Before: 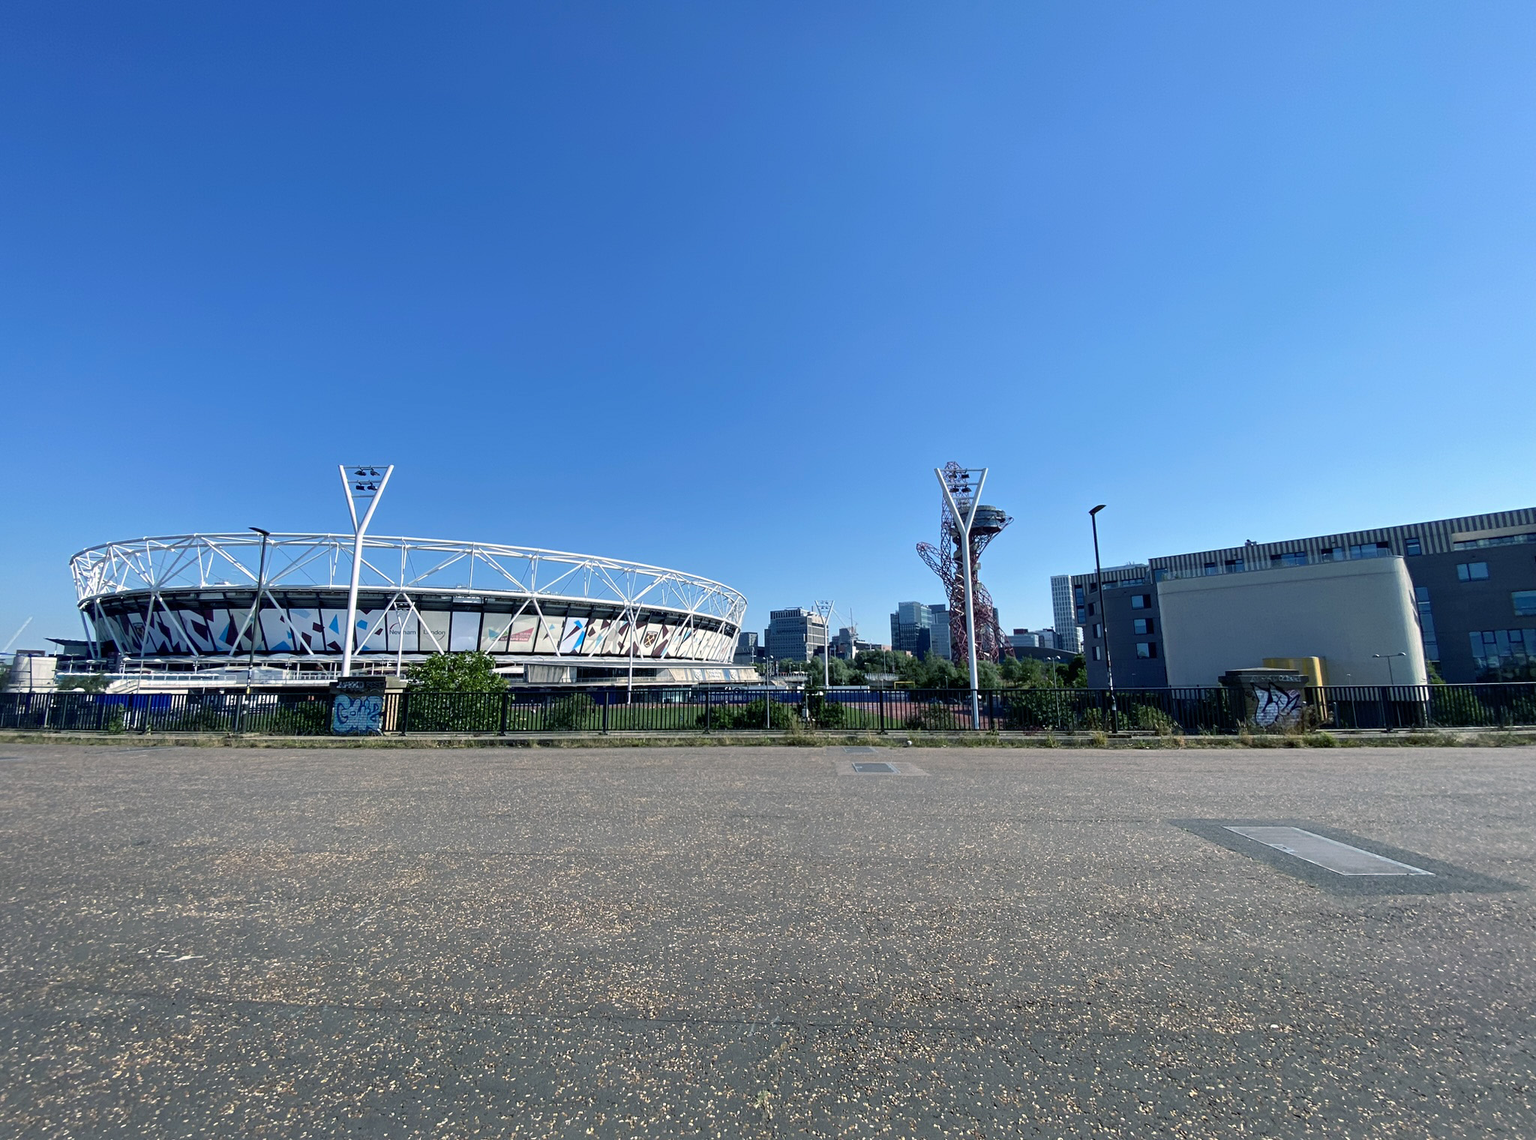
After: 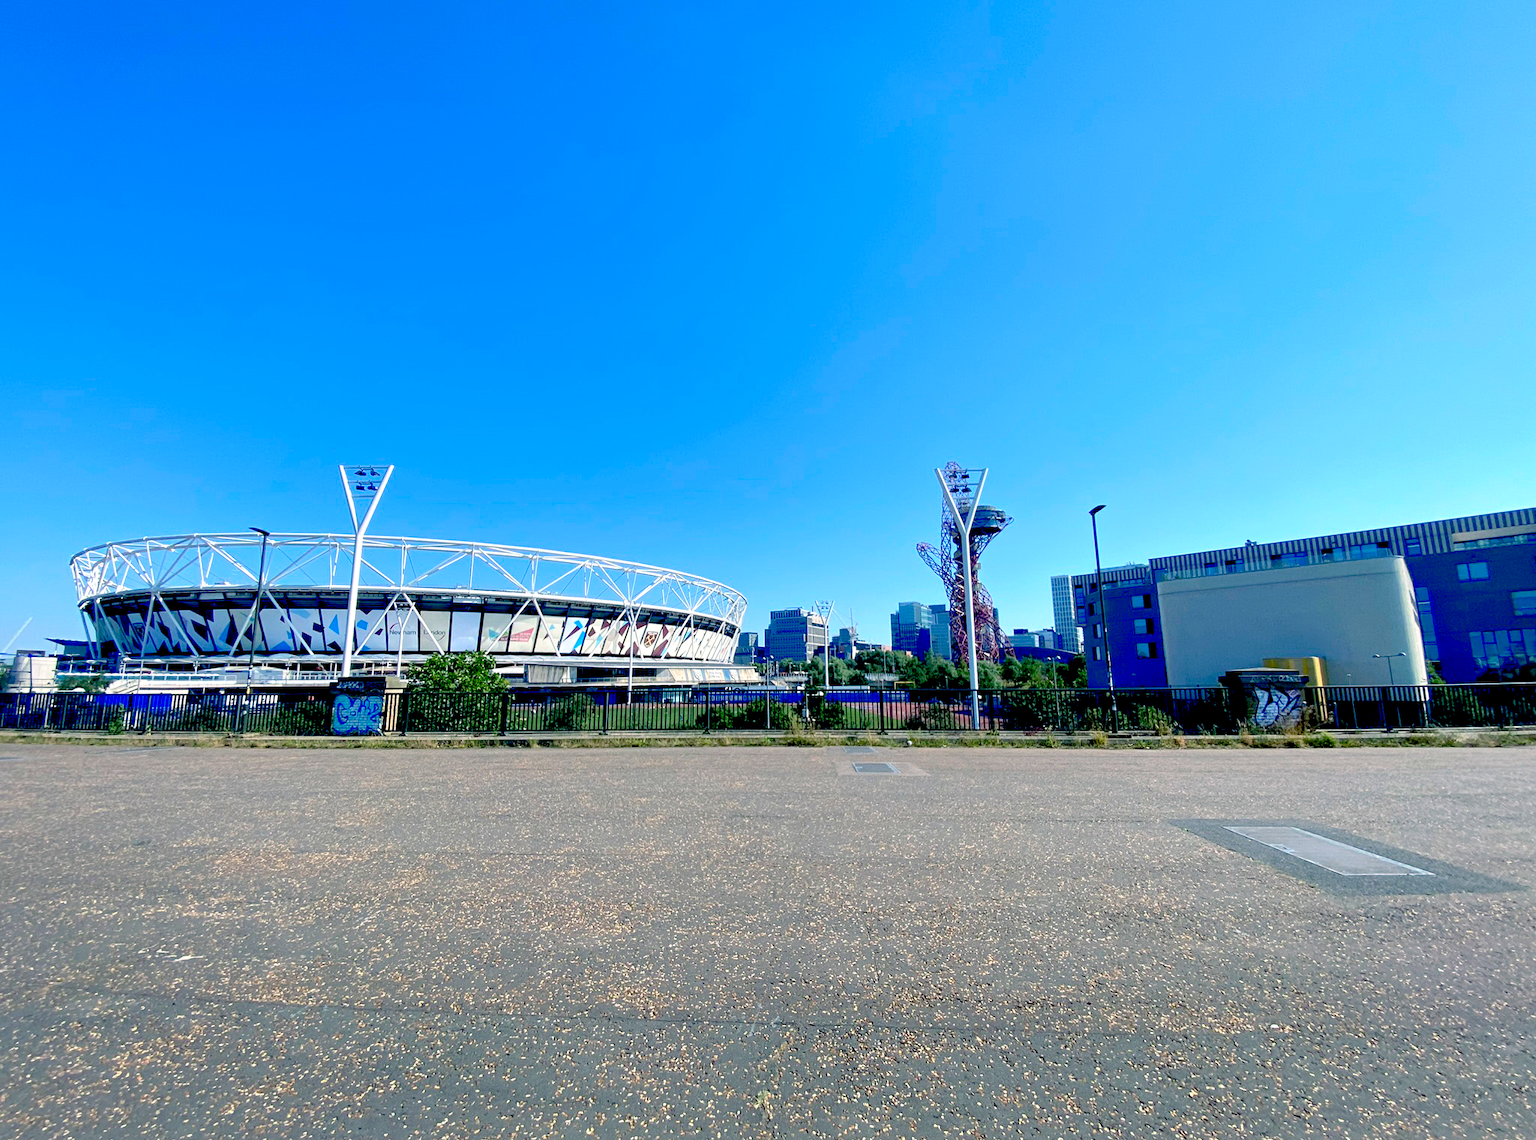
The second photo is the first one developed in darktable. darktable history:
levels: levels [0, 0.43, 0.984]
base curve: curves: ch0 [(0.017, 0) (0.425, 0.441) (0.844, 0.933) (1, 1)], preserve colors none
